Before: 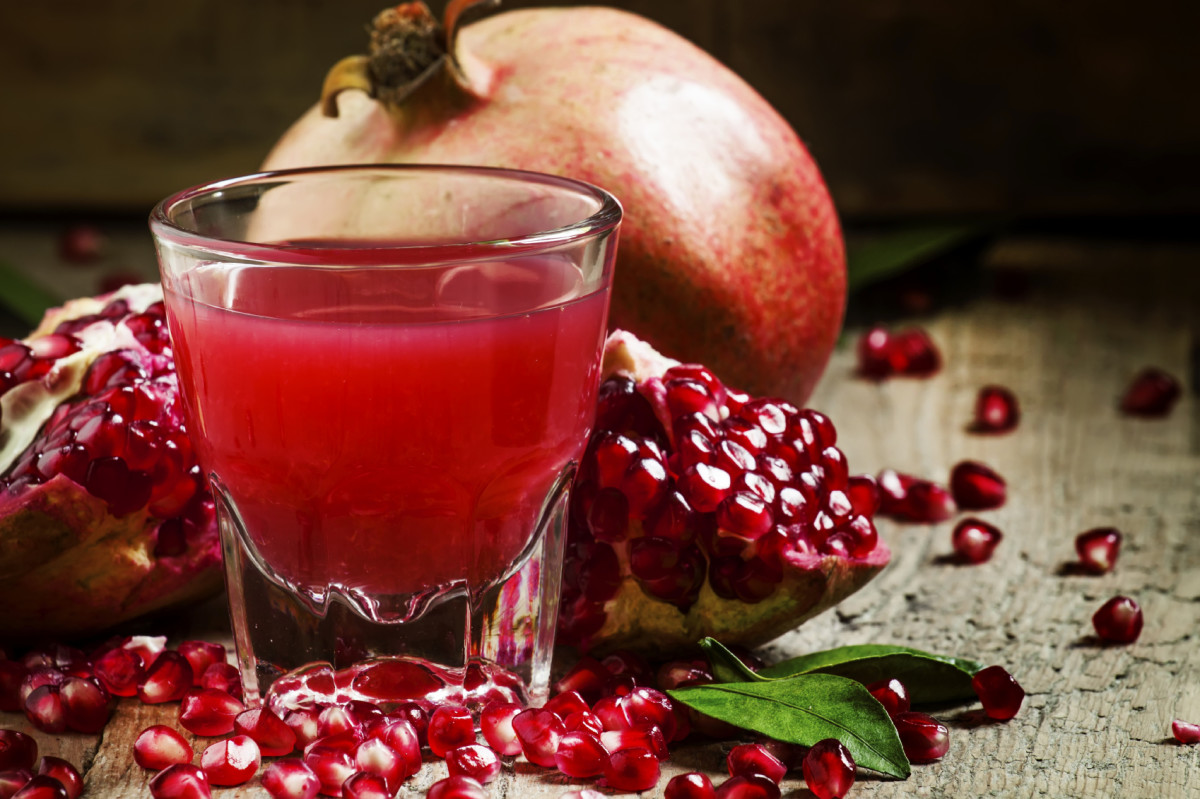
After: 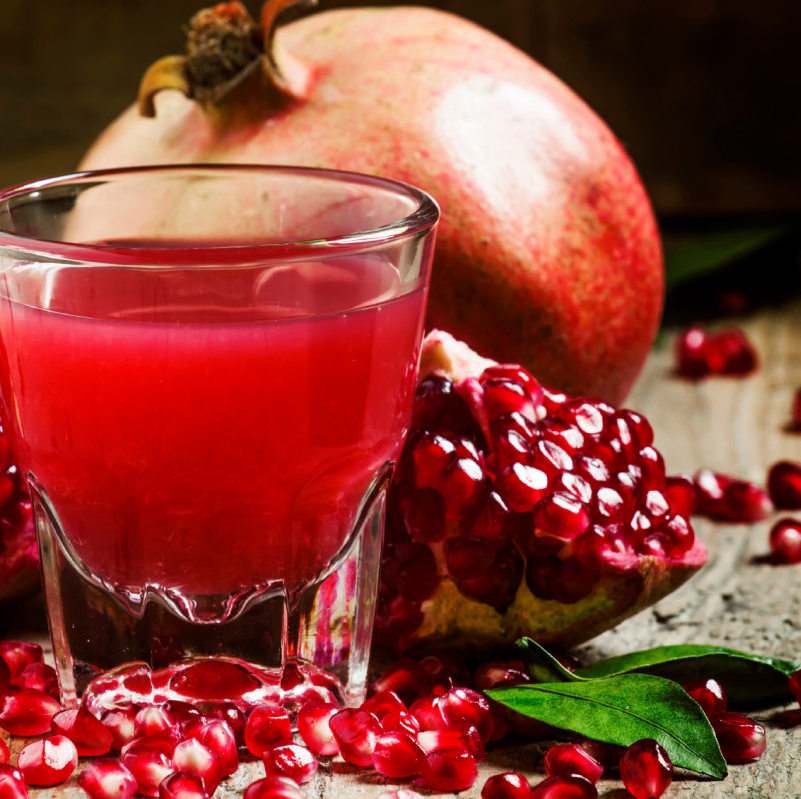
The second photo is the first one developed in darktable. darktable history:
crop and rotate: left 15.265%, right 17.931%
